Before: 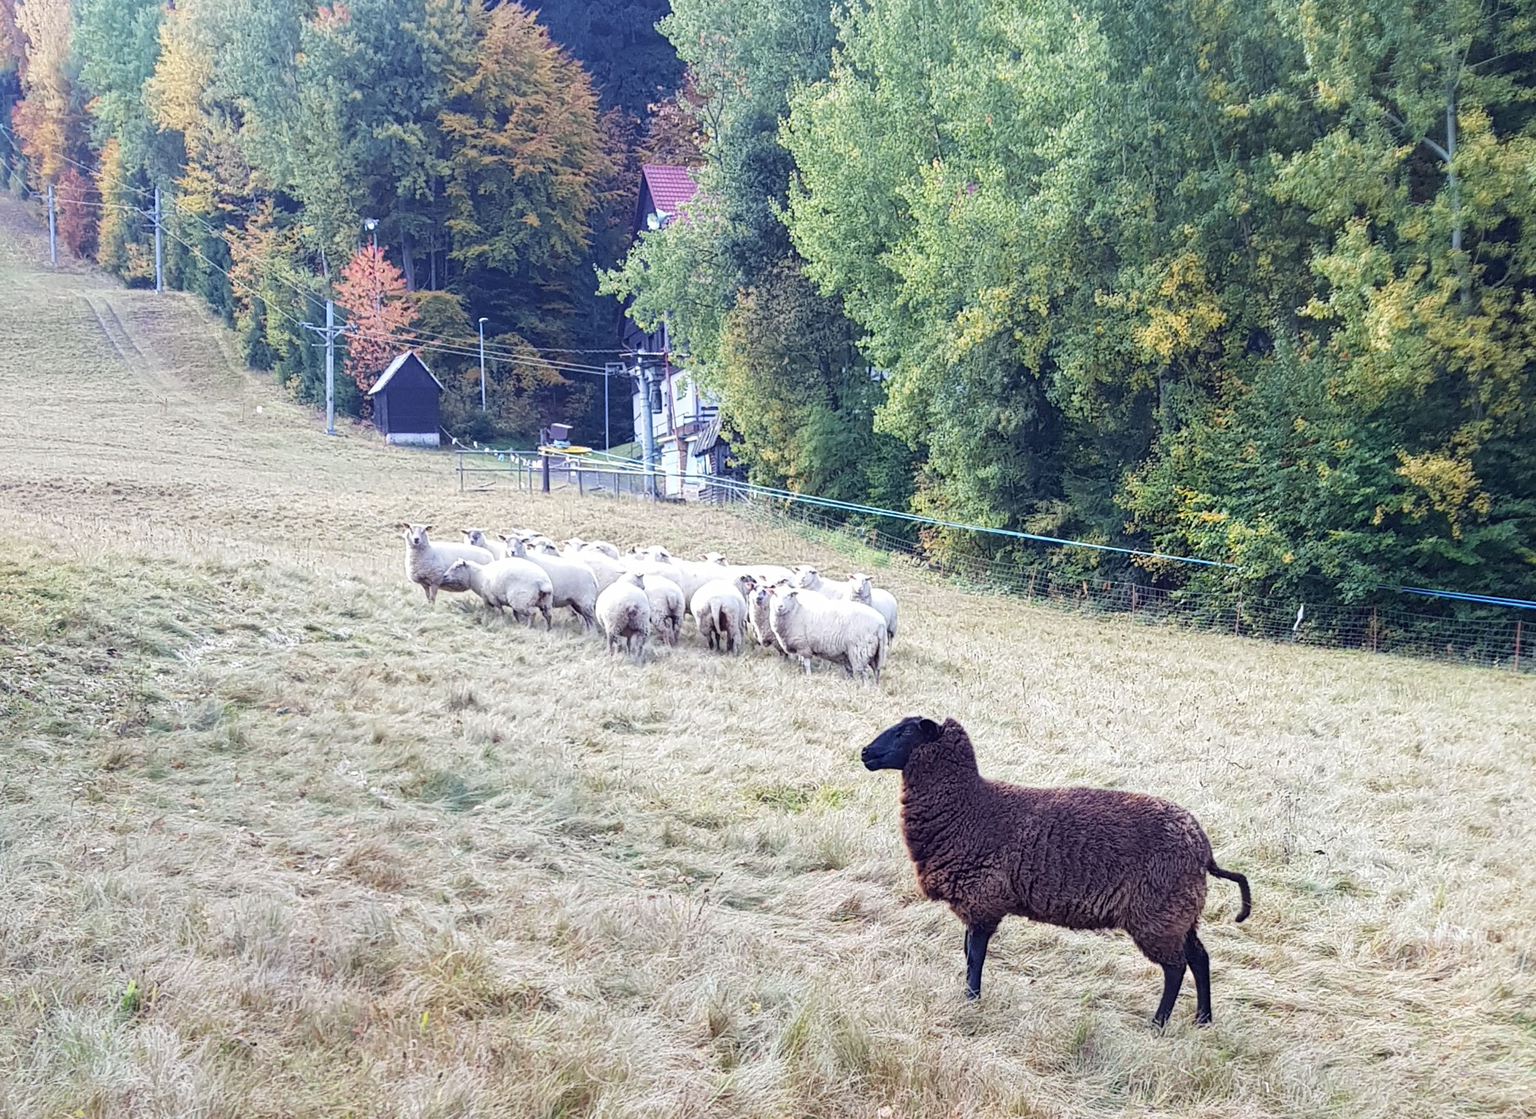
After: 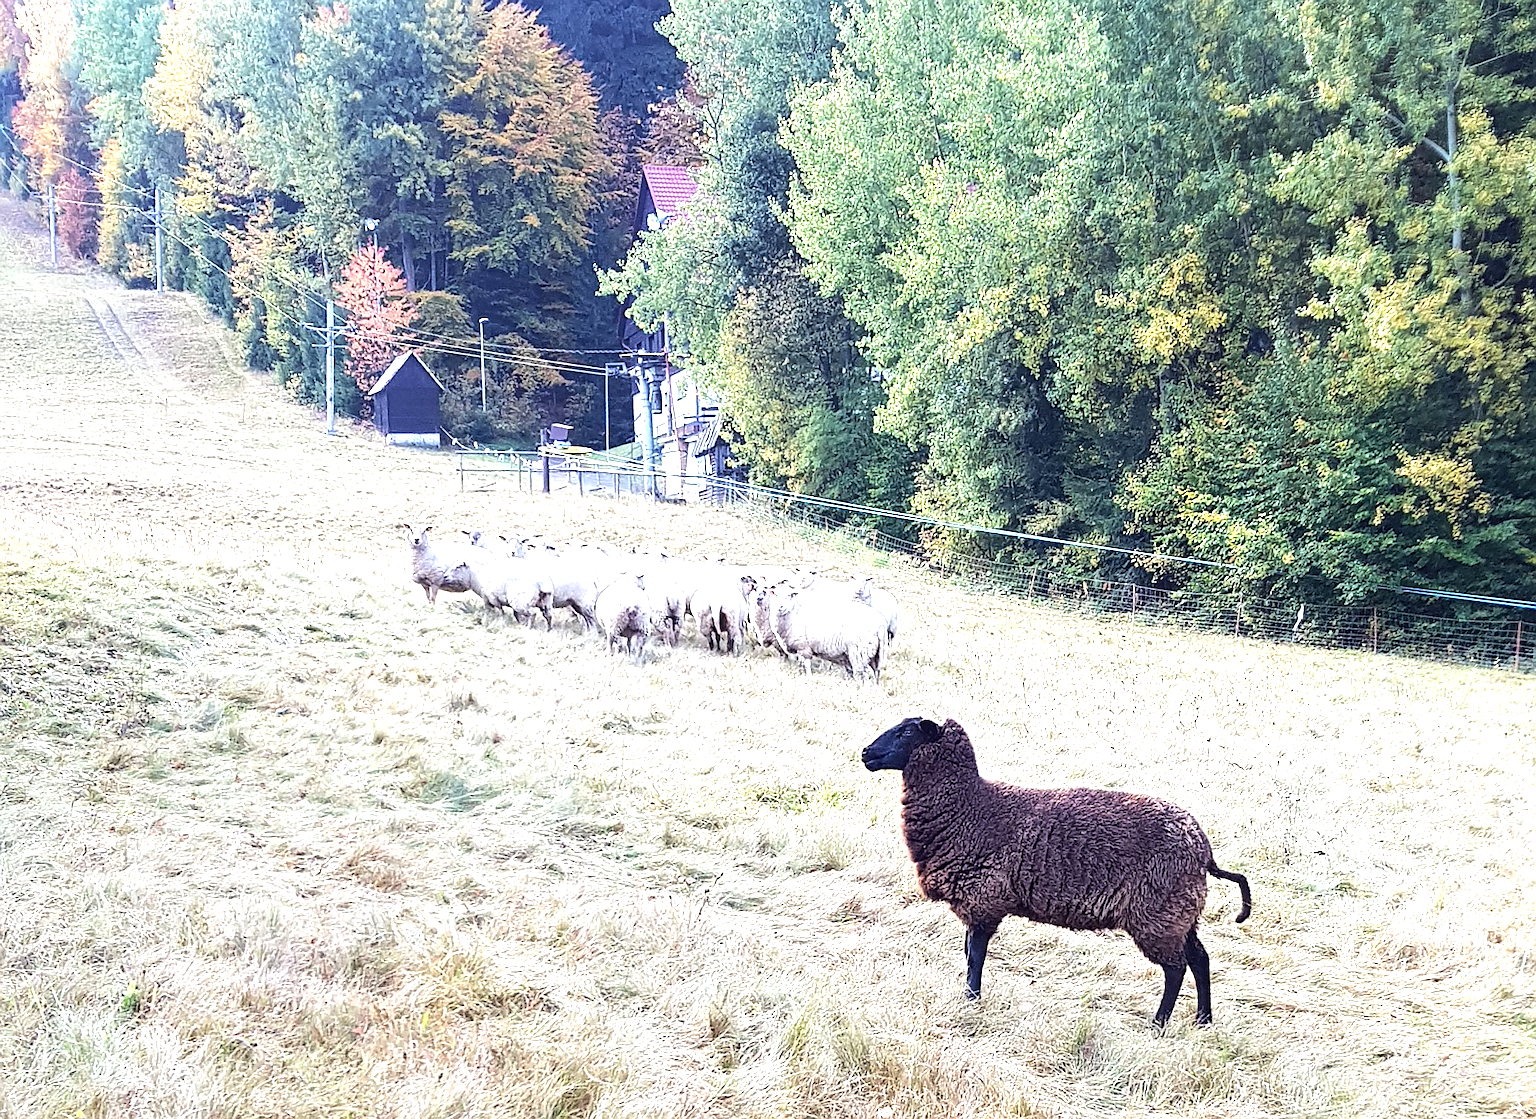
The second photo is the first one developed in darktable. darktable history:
tone equalizer: -8 EV -0.433 EV, -7 EV -0.405 EV, -6 EV -0.353 EV, -5 EV -0.188 EV, -3 EV 0.24 EV, -2 EV 0.346 EV, -1 EV 0.384 EV, +0 EV 0.386 EV, edges refinement/feathering 500, mask exposure compensation -1.57 EV, preserve details no
exposure: black level correction 0, exposure 0.5 EV, compensate highlight preservation false
sharpen: radius 1.373, amount 1.263, threshold 0.724
